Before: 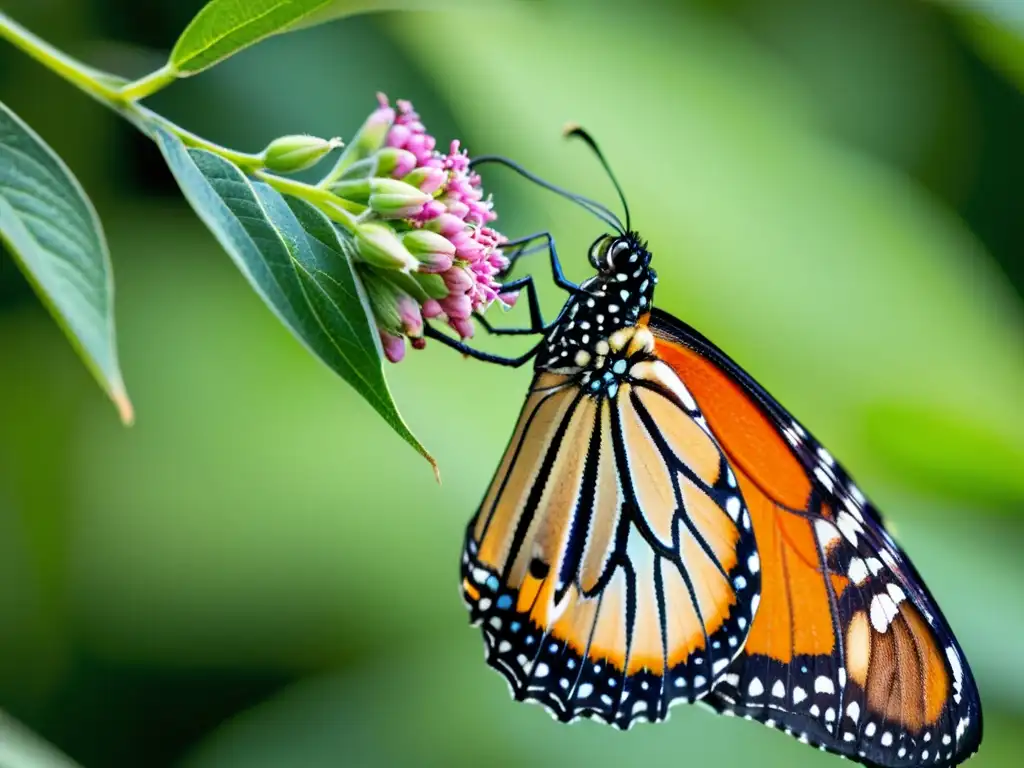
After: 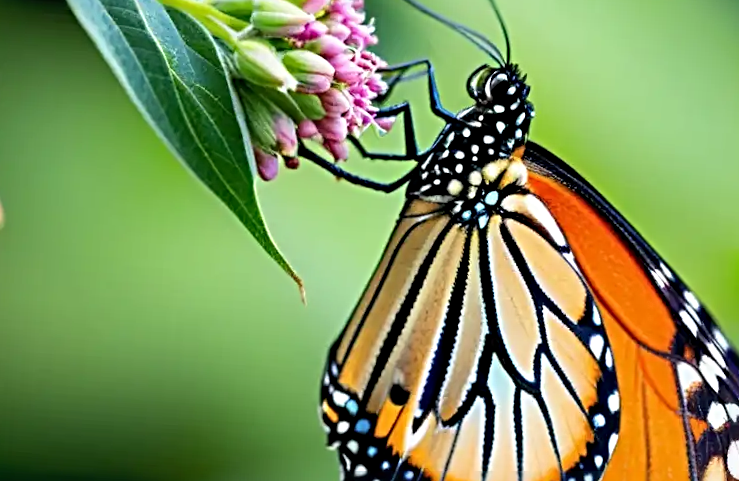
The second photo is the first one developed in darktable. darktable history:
crop and rotate: angle -3.37°, left 9.79%, top 20.73%, right 12.42%, bottom 11.82%
sharpen: radius 4
